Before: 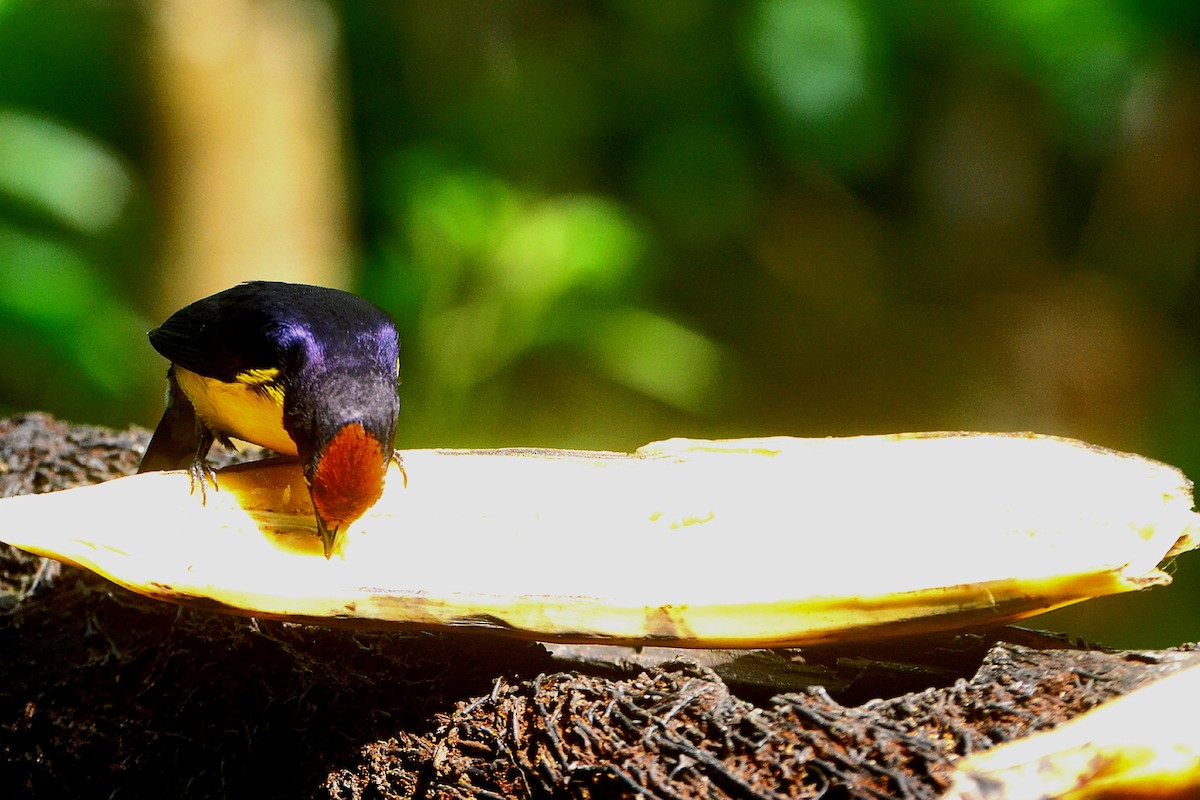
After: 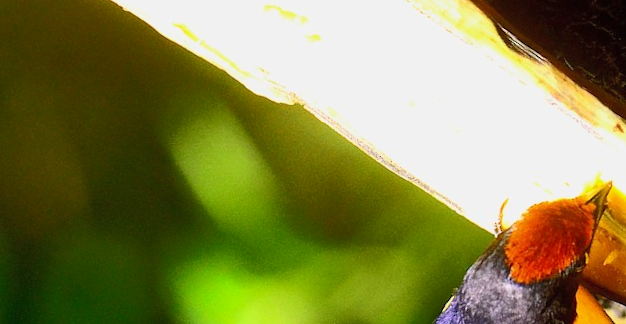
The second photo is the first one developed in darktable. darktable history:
crop and rotate: angle 146.86°, left 9.087%, top 15.625%, right 4.418%, bottom 17.134%
contrast brightness saturation: contrast 0.195, brightness 0.151, saturation 0.147
